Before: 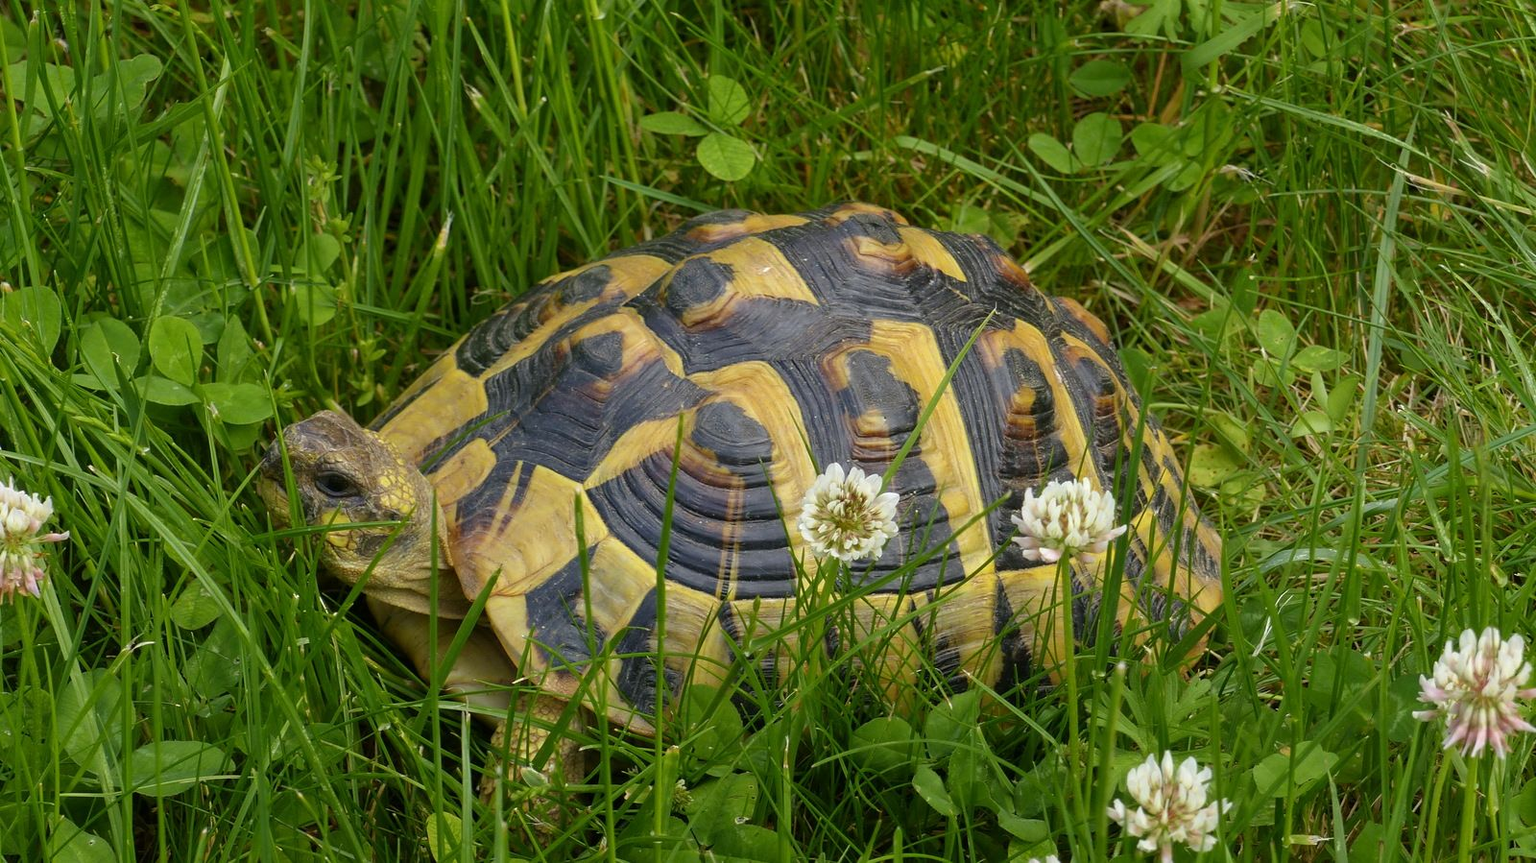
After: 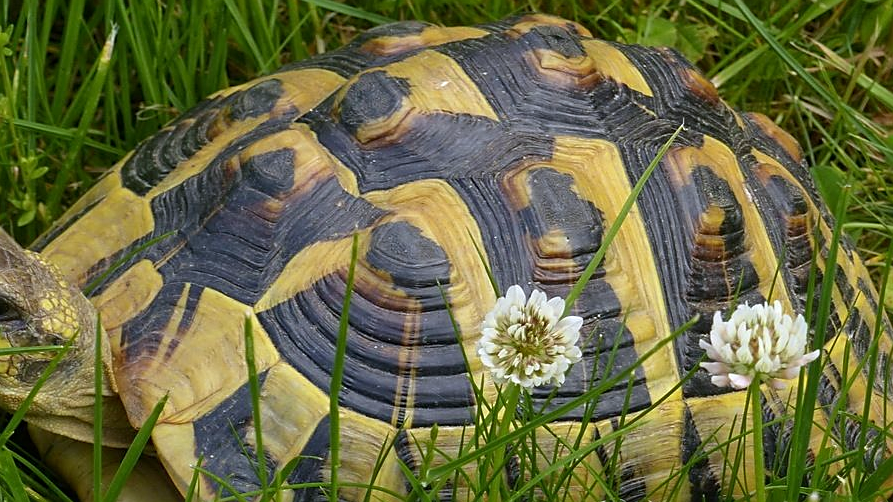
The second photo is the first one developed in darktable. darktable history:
contrast brightness saturation: contrast 0.07
crop and rotate: left 22.13%, top 22.054%, right 22.026%, bottom 22.102%
white balance: red 0.984, blue 1.059
sharpen: on, module defaults
